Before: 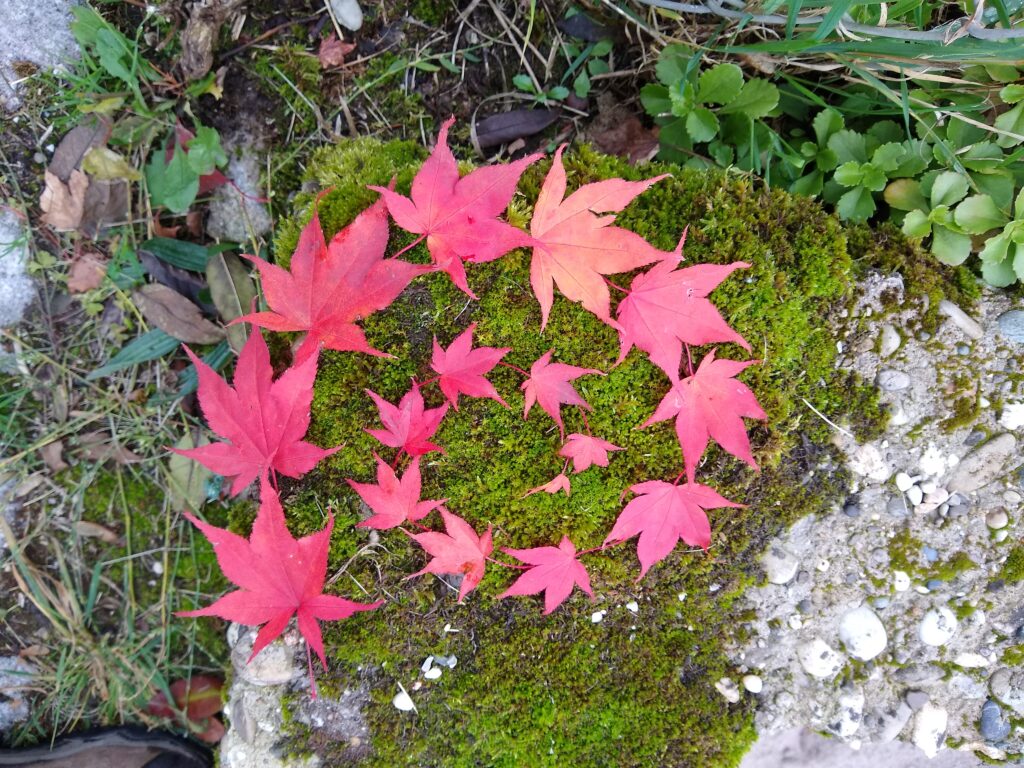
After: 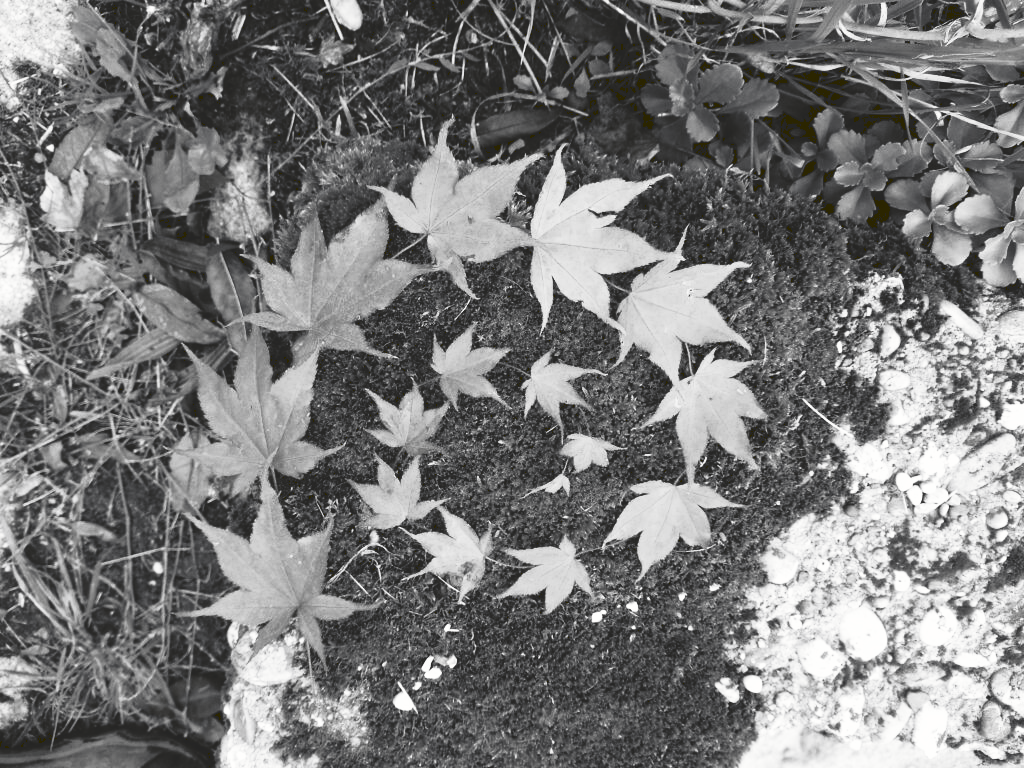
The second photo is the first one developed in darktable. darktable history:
tone curve: curves: ch0 [(0, 0) (0.003, 0.142) (0.011, 0.142) (0.025, 0.147) (0.044, 0.147) (0.069, 0.152) (0.1, 0.16) (0.136, 0.172) (0.177, 0.193) (0.224, 0.221) (0.277, 0.264) (0.335, 0.322) (0.399, 0.399) (0.468, 0.49) (0.543, 0.593) (0.623, 0.723) (0.709, 0.841) (0.801, 0.925) (0.898, 0.976) (1, 1)], preserve colors none
color look up table: target L [91.64, 83.84, 84.56, 76.98, 74.42, 67.99, 40.18, 42.1, 49.9, 19.87, 18, 5.464, 200.09, 72.58, 71.71, 78.43, 62.97, 64.99, 68.99, 55.54, 47.24, 41.28, 21.25, 5.464, 94.45, 82.41, 84.56, 70.23, 81.69, 67.24, 74.78, 84.56, 45.63, 58.64, 45.36, 44, 30.59, 45.63, 24.87, 5.464, 1.645, 98.62, 83.84, 83.12, 67.24, 52.27, 75.88, 59.41, 35.3], target a [-0.1, -0.003, -0.003, 0, 0, 0.001 ×4, -0.001, -0.001, -0.458, 0, 0, 0.001, 0, 0.001 ×6, 0, -0.458, -0.1, -0.002, -0.003, 0.001, -0.003, 0.001, 0, -0.003, 0.001 ×4, 0, 0.001, 0, -0.458, -0.153, -0.288, -0.003, -0.001, 0.001, 0.001, -0.001, 0.001, 0], target b [1.238, 0.027, 0.026, 0.003, 0.003, -0.004 ×4, 0.008, 0.008, 5.644, 0, 0.003, -0.004, 0.003, -0.004 ×6, 0, 5.644, 1.23, 0.026, 0.026, -0.004, 0.026, -0.004, 0.003, 0.026, -0.004 ×4, -0.001, -0.004, 0, 5.644, 1.891, 3.612, 0.027, 0.003, -0.004, -0.004, 0.004, -0.007, -0.001], num patches 49
